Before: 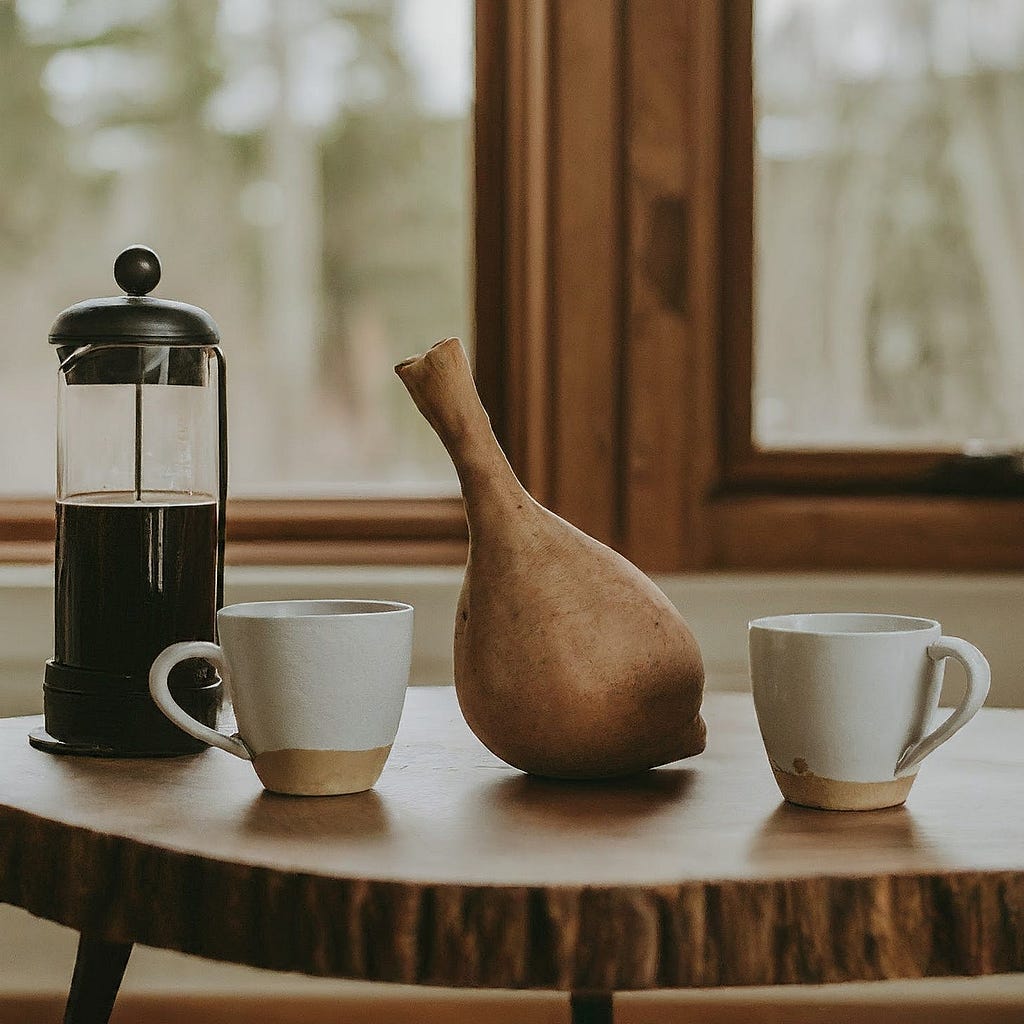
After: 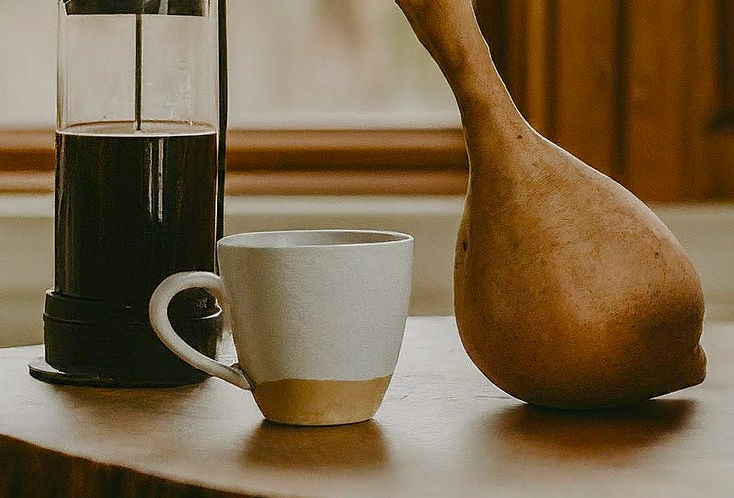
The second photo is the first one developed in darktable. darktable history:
crop: top 36.202%, right 28.293%, bottom 15.163%
color balance rgb: highlights gain › chroma 2.057%, highlights gain › hue 73.61°, perceptual saturation grading › global saturation 0.196%, perceptual saturation grading › highlights -29.753%, perceptual saturation grading › mid-tones 28.863%, perceptual saturation grading › shadows 58.719%
